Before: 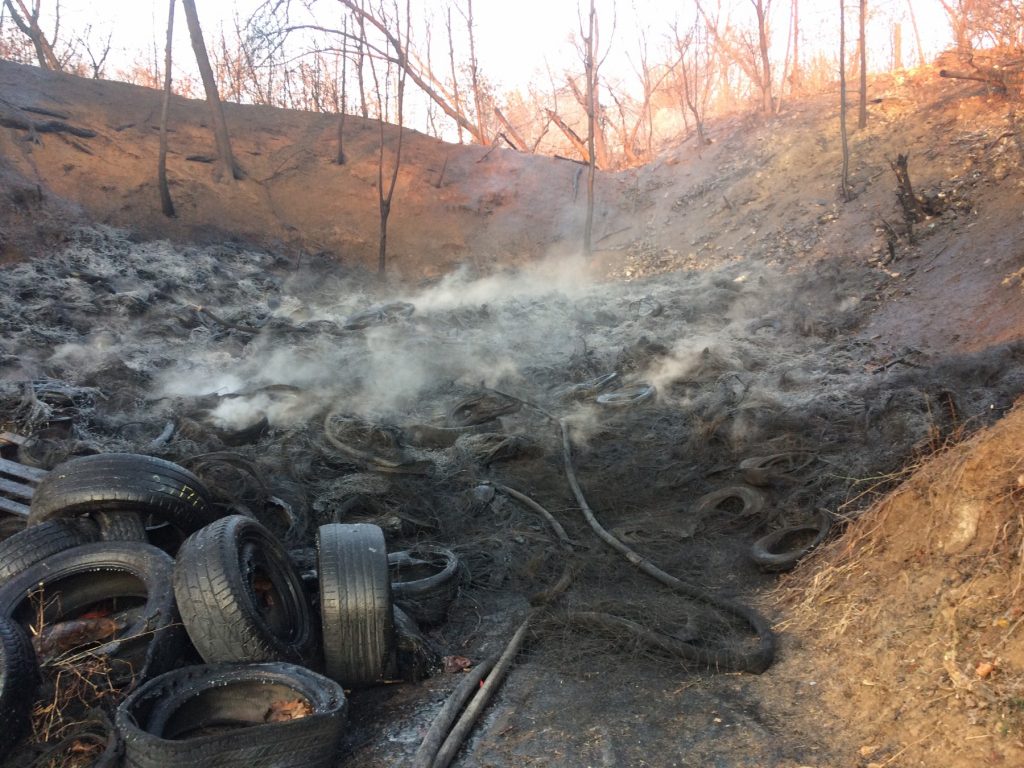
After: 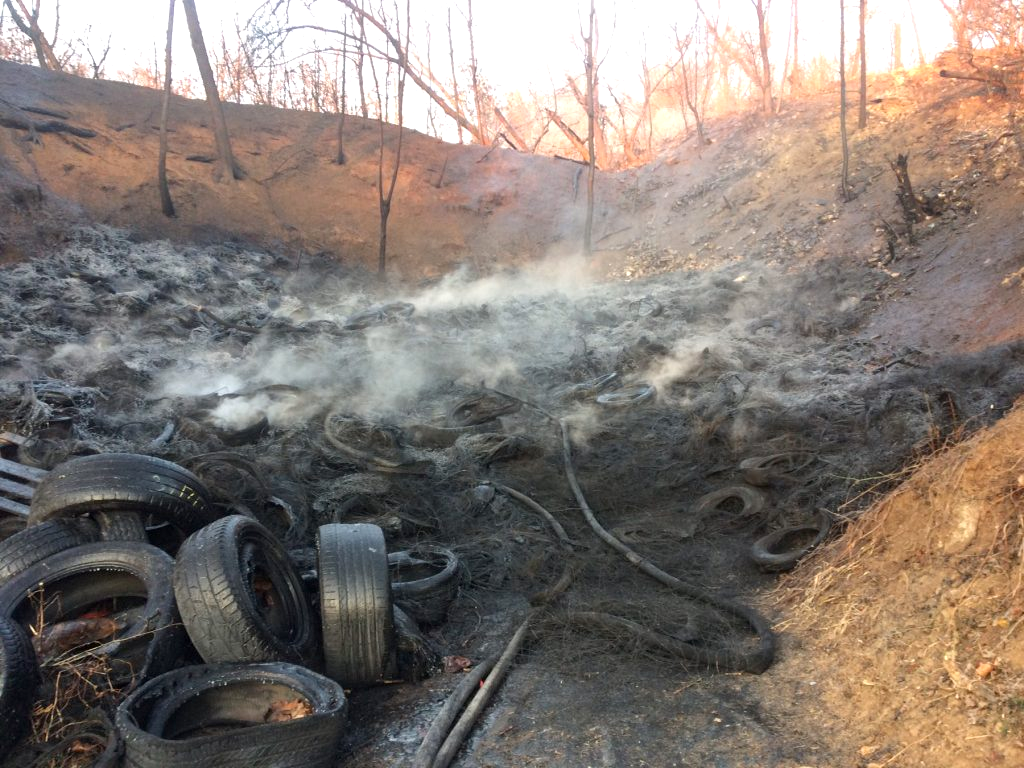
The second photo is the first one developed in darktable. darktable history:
exposure: black level correction 0.001, exposure 0.3 EV, compensate highlight preservation false
